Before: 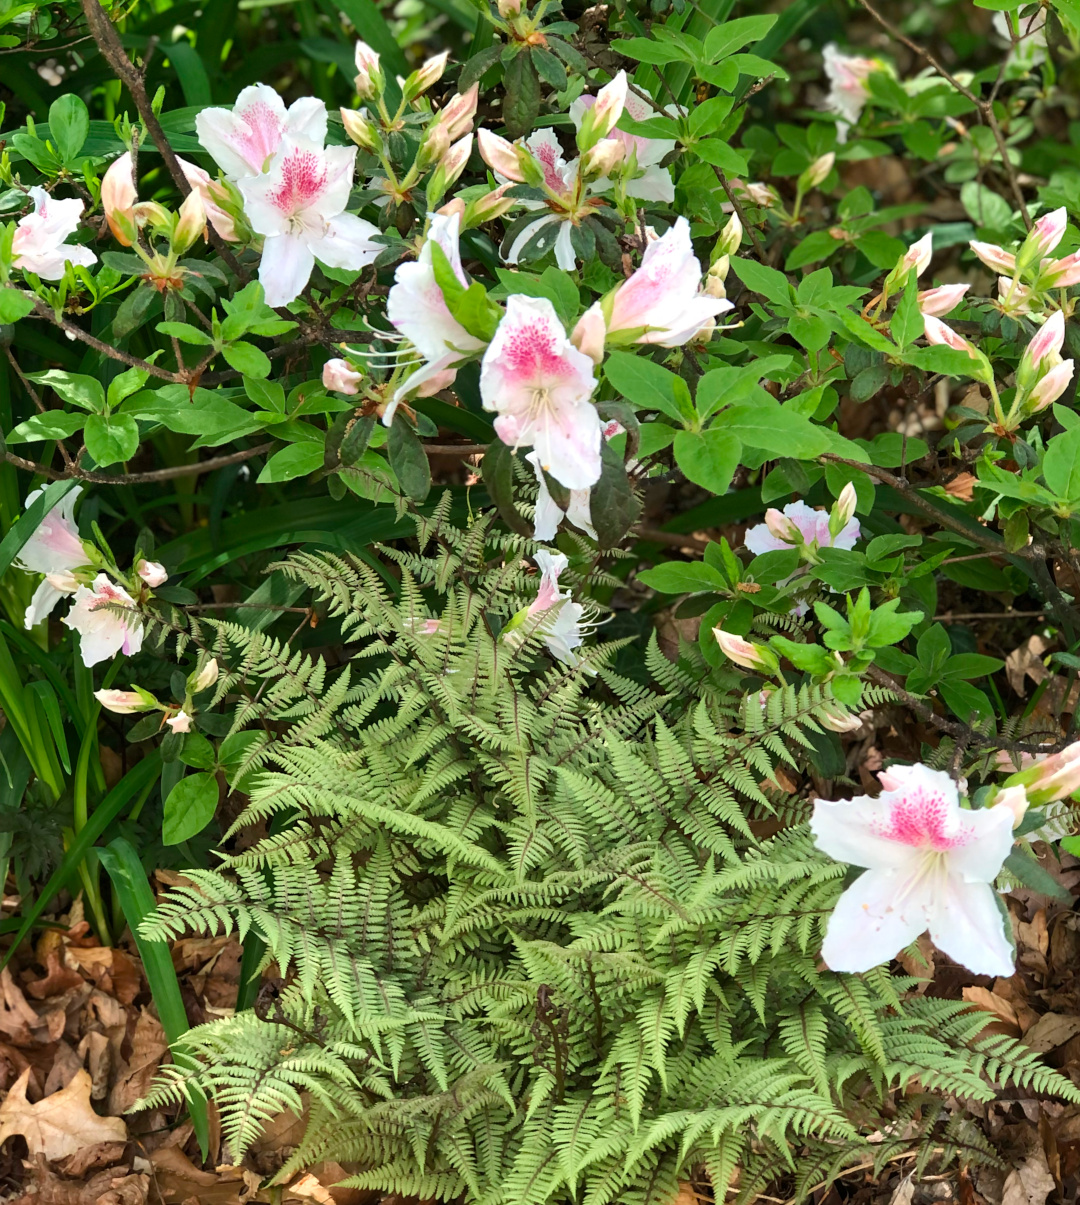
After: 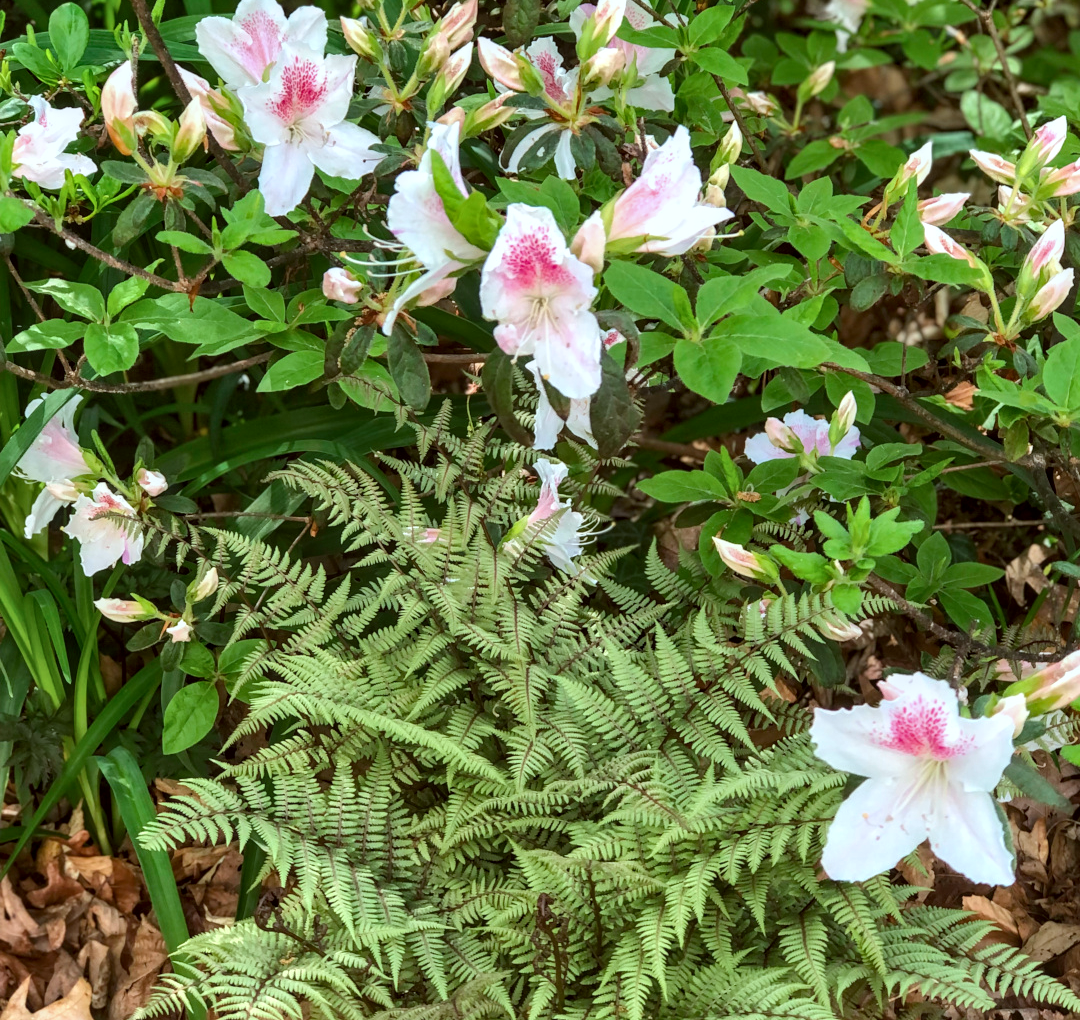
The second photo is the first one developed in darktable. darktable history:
crop: top 7.592%, bottom 7.62%
color correction: highlights a* -3.39, highlights b* -6.63, shadows a* 3.05, shadows b* 5.38
local contrast: on, module defaults
shadows and highlights: shadows 59.65, soften with gaussian
